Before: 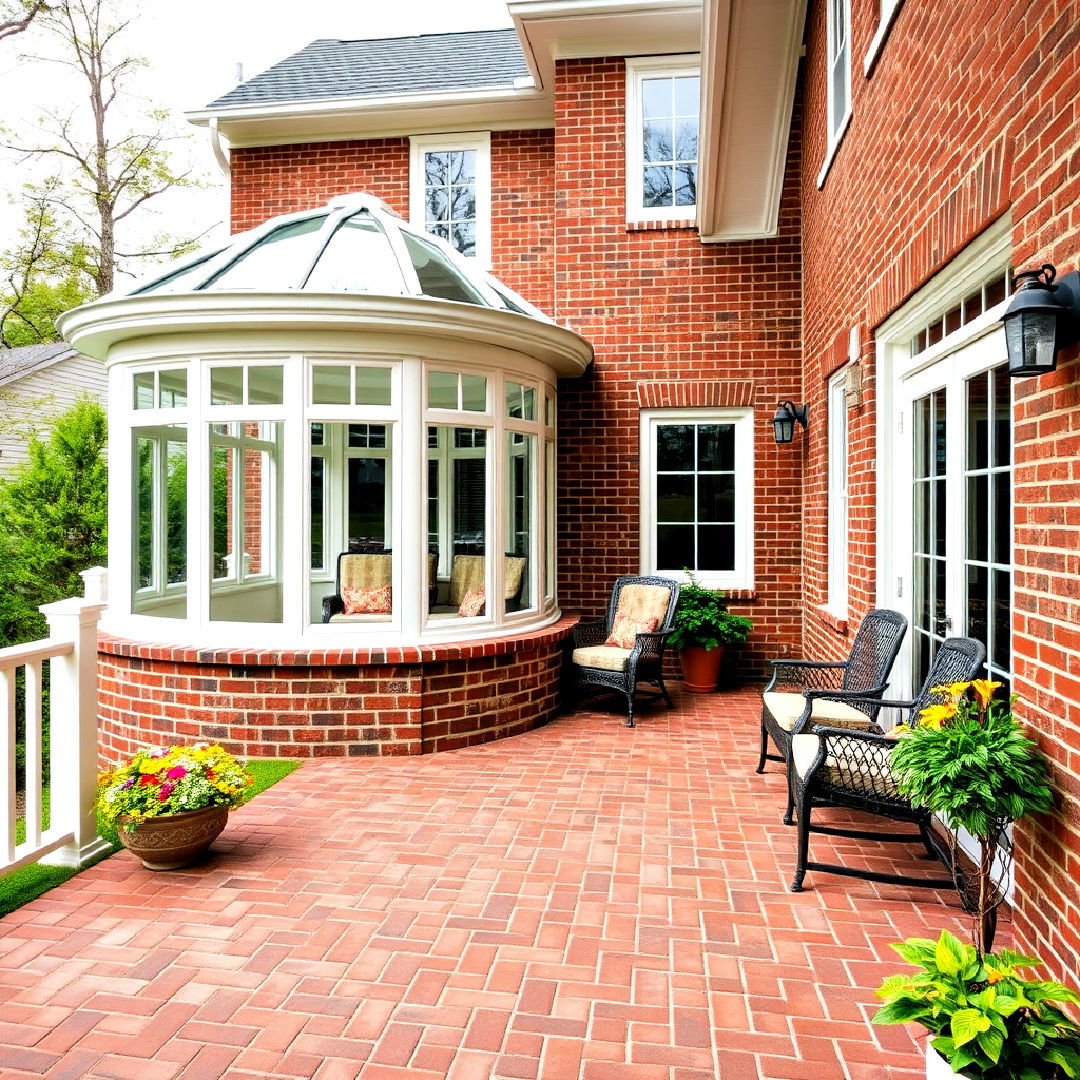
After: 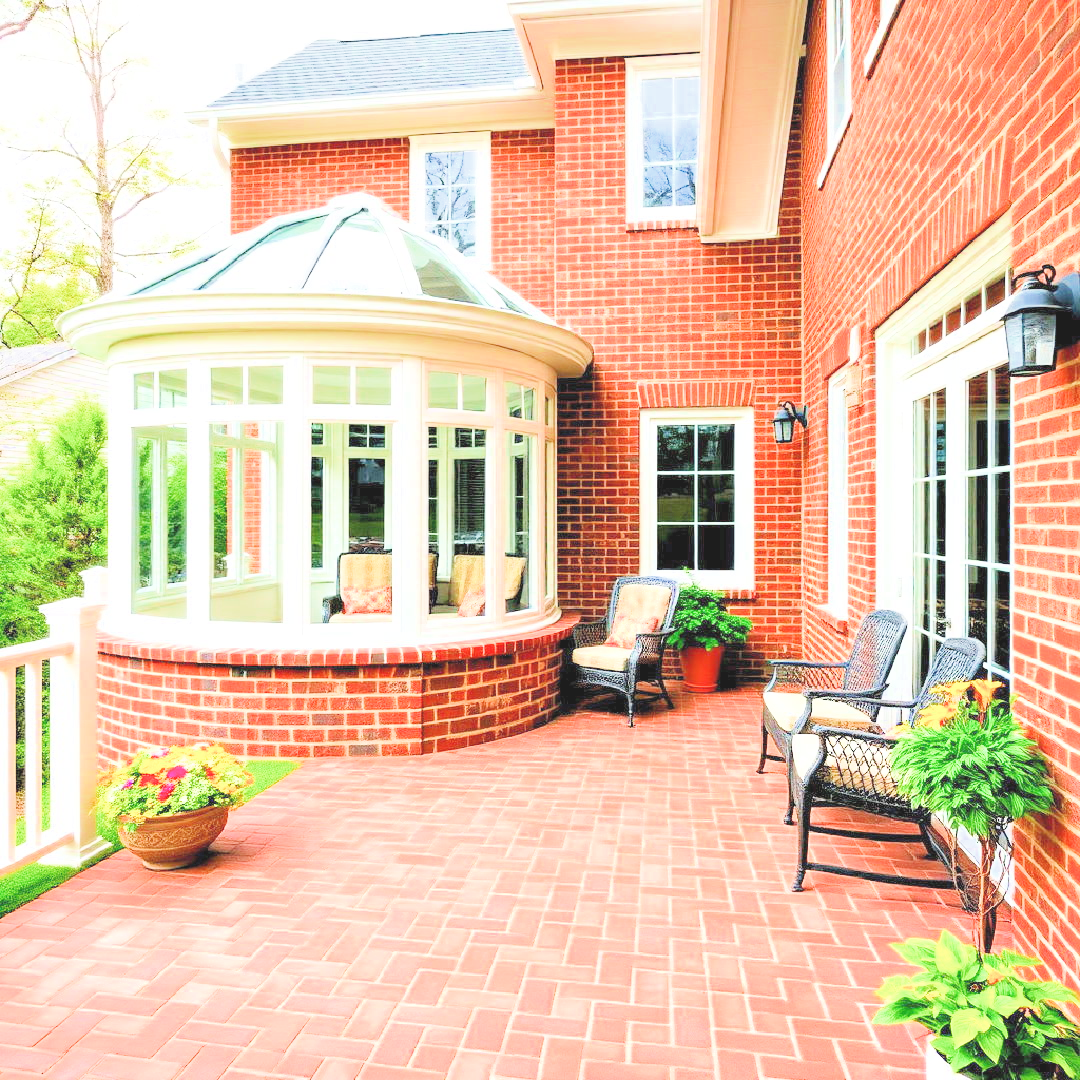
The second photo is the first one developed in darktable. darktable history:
exposure: black level correction -0.002, exposure 1.115 EV, compensate highlight preservation false
filmic rgb: middle gray luminance 3.44%, black relative exposure -5.92 EV, white relative exposure 6.33 EV, threshold 6 EV, dynamic range scaling 22.4%, target black luminance 0%, hardness 2.33, latitude 45.85%, contrast 0.78, highlights saturation mix 100%, shadows ↔ highlights balance 0.033%, add noise in highlights 0, preserve chrominance max RGB, color science v3 (2019), use custom middle-gray values true, iterations of high-quality reconstruction 0, contrast in highlights soft, enable highlight reconstruction true
